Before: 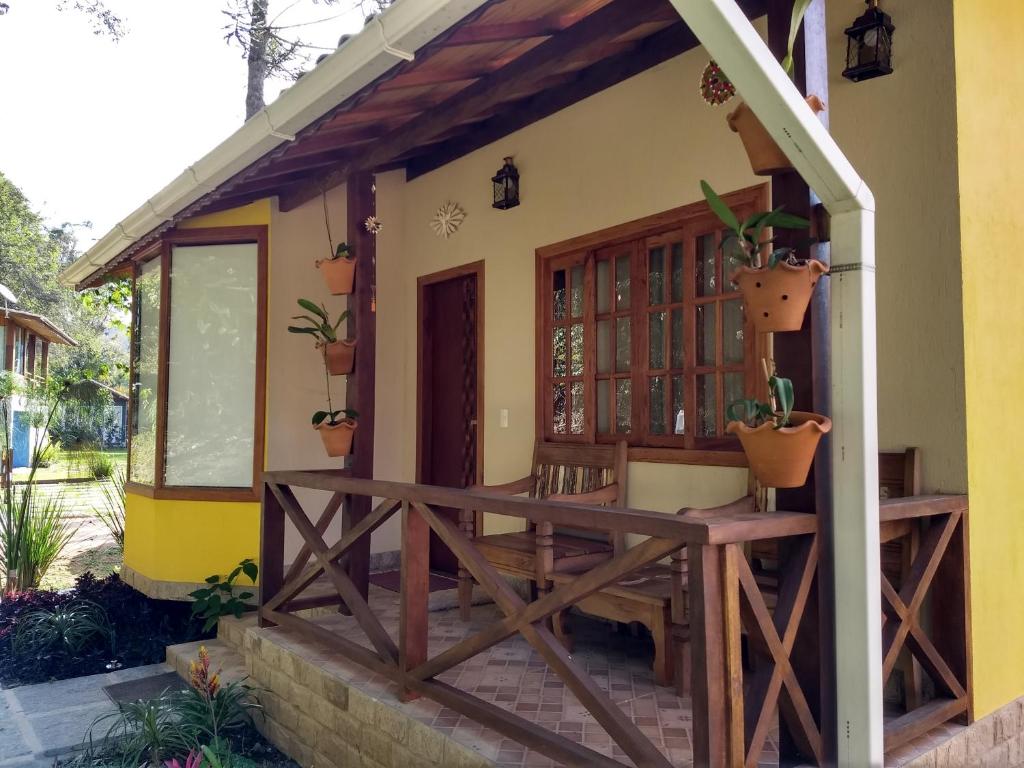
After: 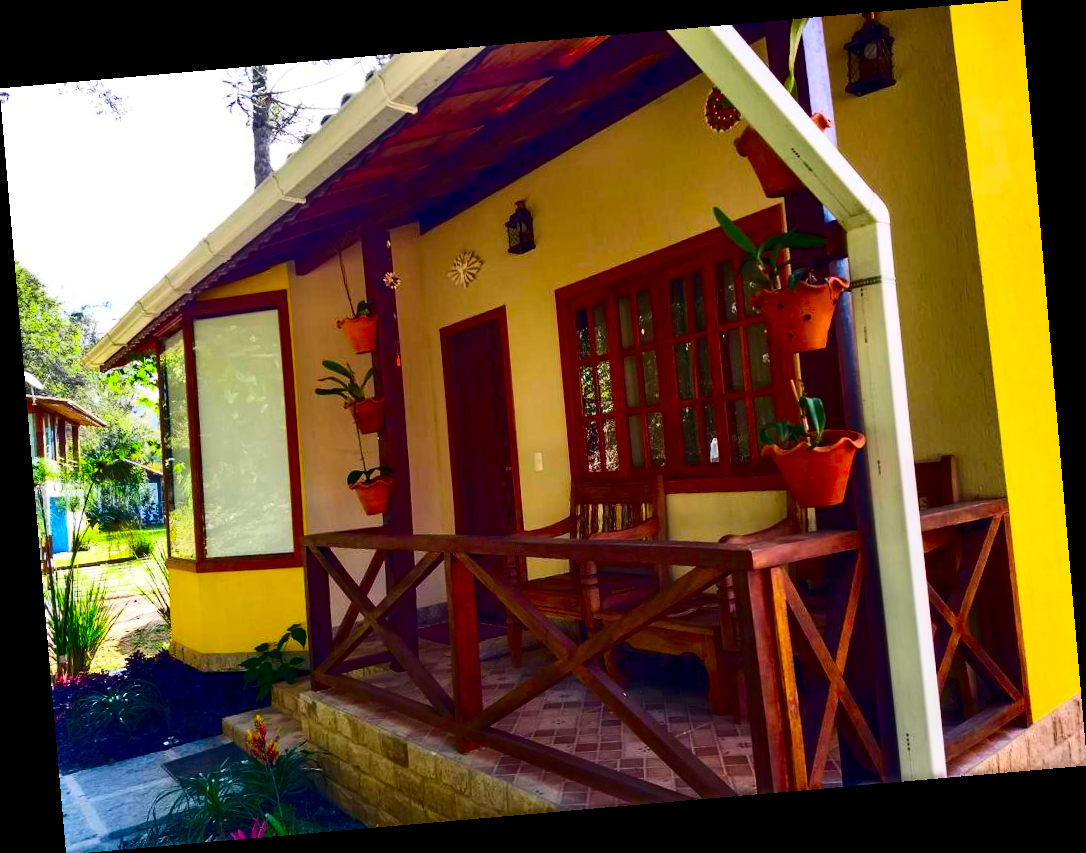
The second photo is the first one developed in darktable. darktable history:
contrast brightness saturation: contrast 0.32, brightness -0.08, saturation 0.17
rotate and perspective: rotation -4.98°, automatic cropping off
color balance: output saturation 110%
color correction: saturation 1.8
